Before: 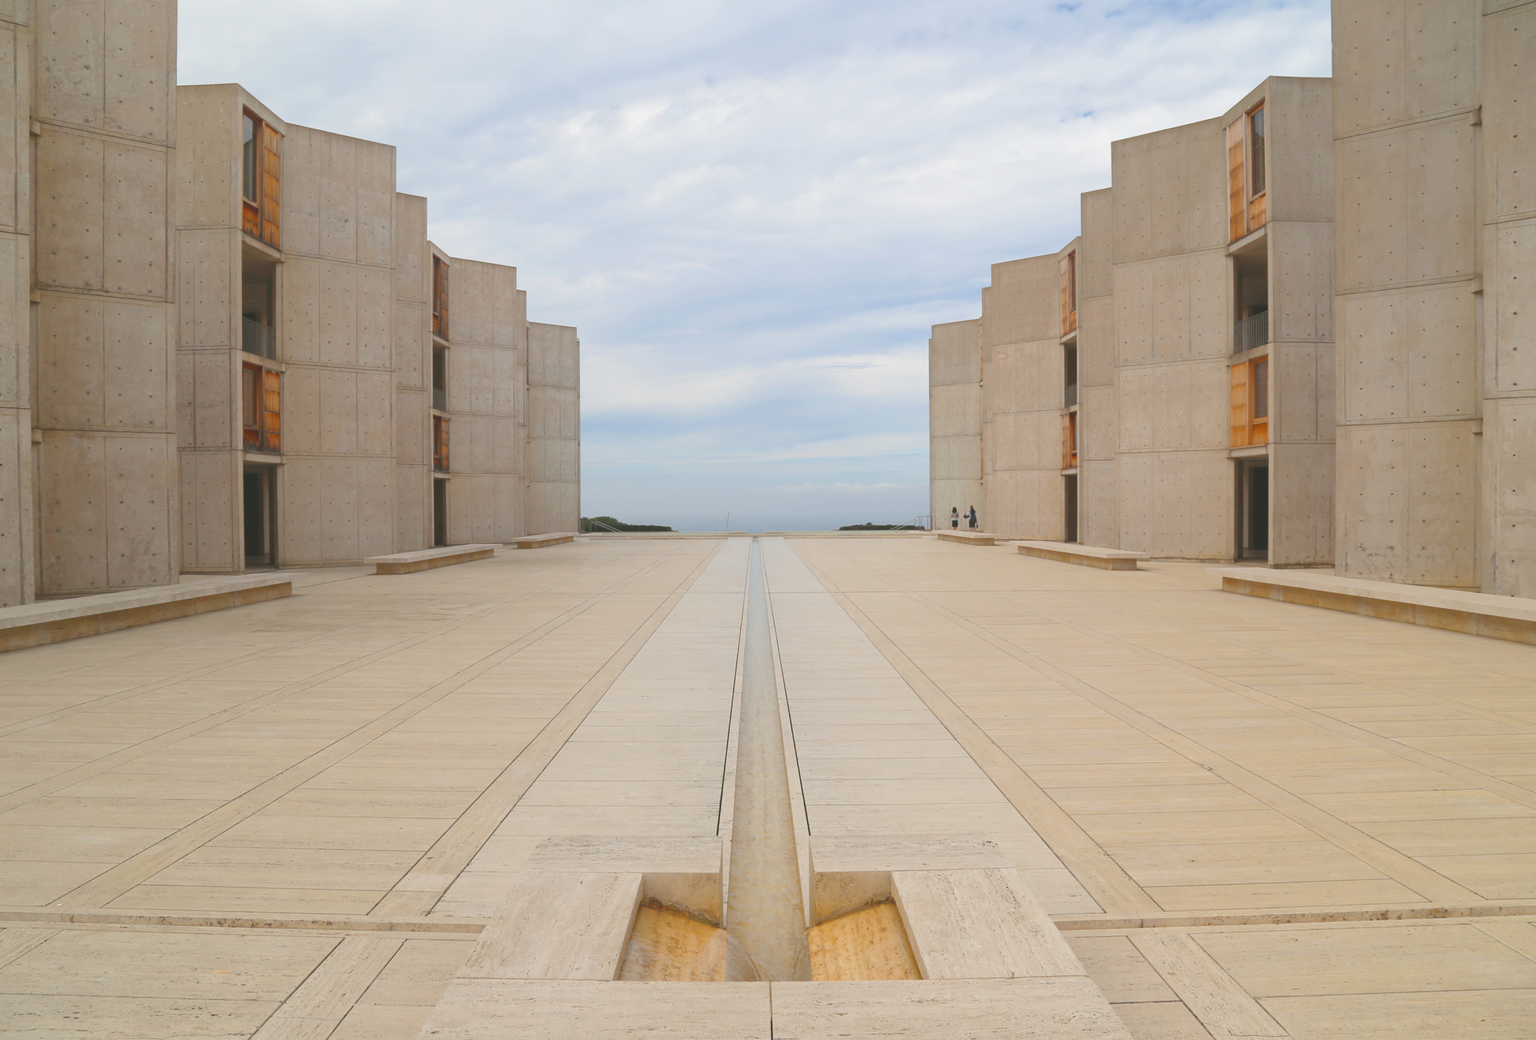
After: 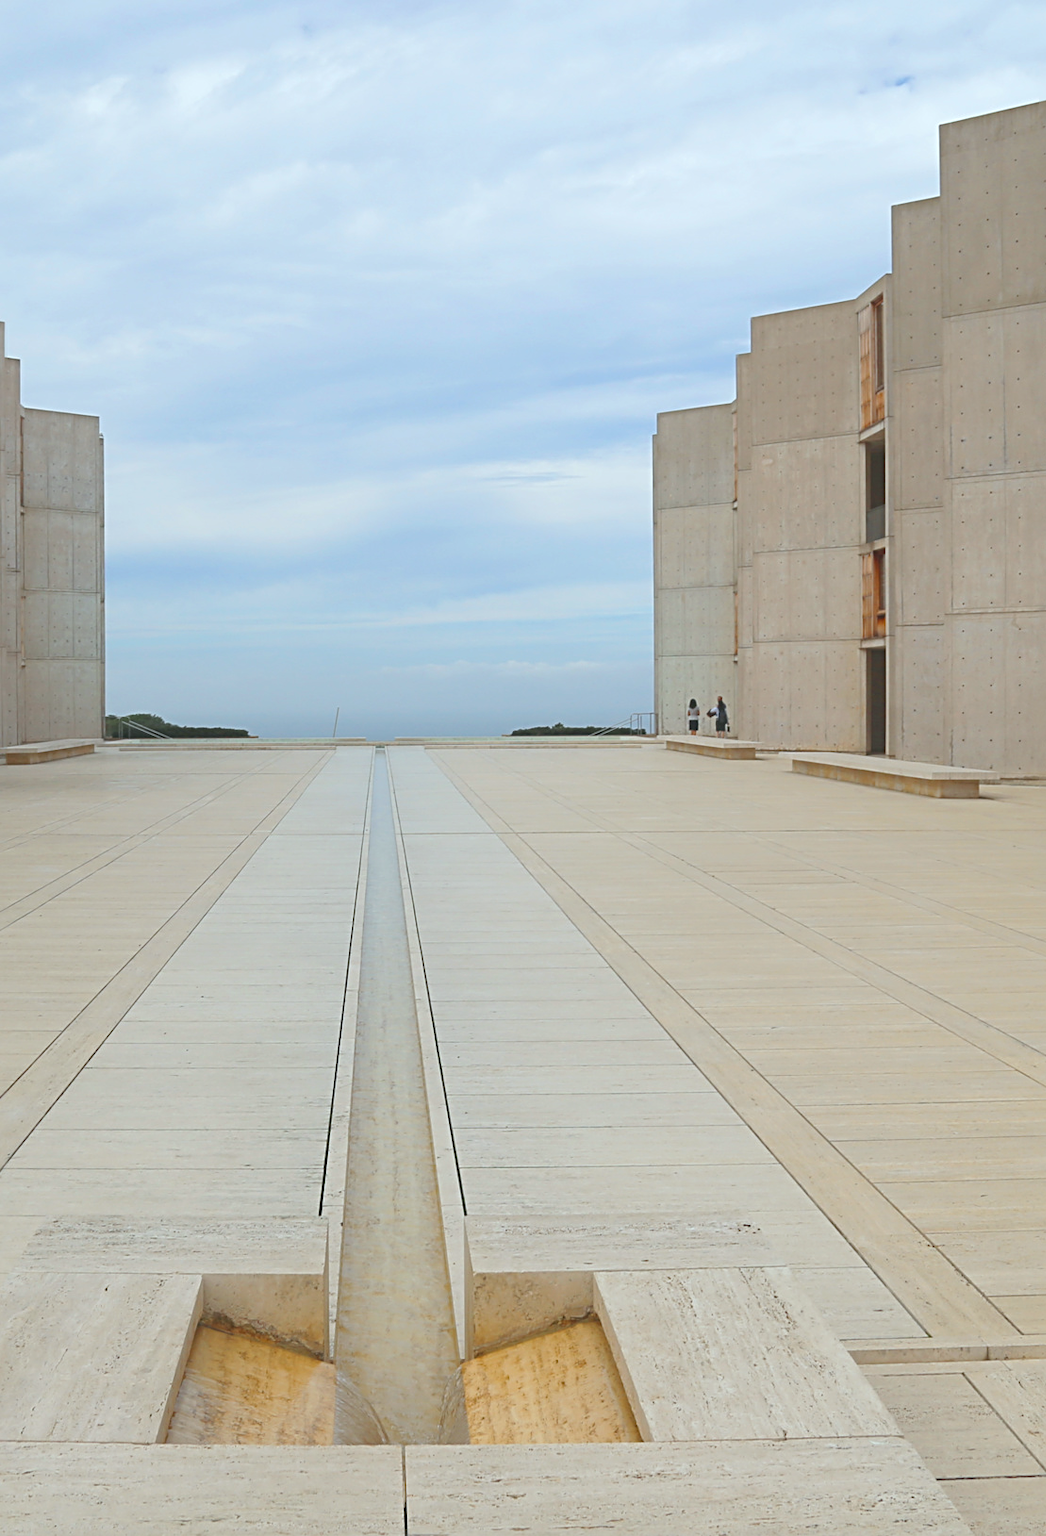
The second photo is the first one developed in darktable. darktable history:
color calibration: illuminant Planckian (black body), adaptation linear Bradford (ICC v4), x 0.364, y 0.367, temperature 4417.56 K, saturation algorithm version 1 (2020)
sharpen: radius 3.119
crop: left 33.452%, top 6.025%, right 23.155%
